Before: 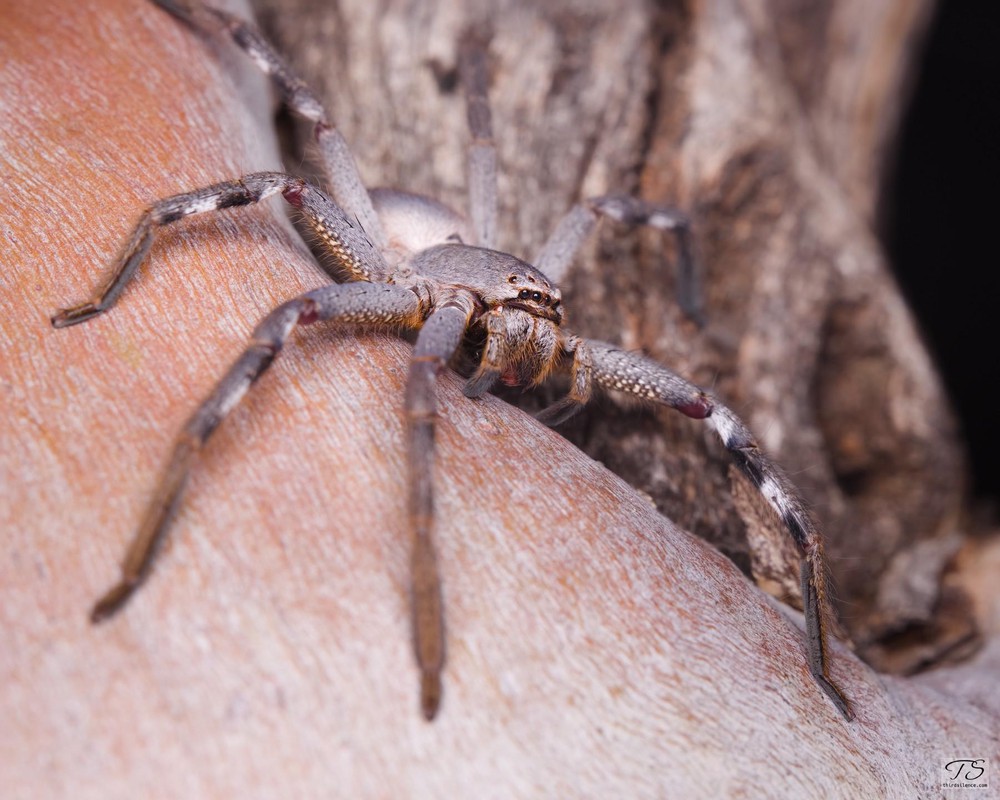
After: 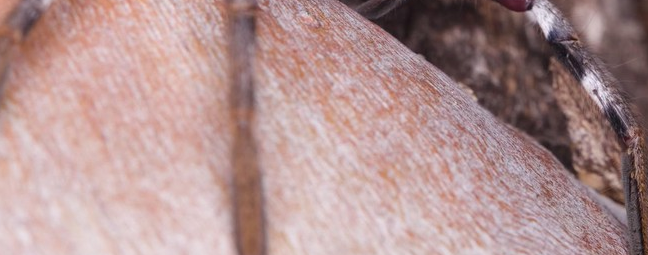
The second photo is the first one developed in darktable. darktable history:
crop: left 17.964%, top 50.97%, right 17.233%, bottom 16.789%
